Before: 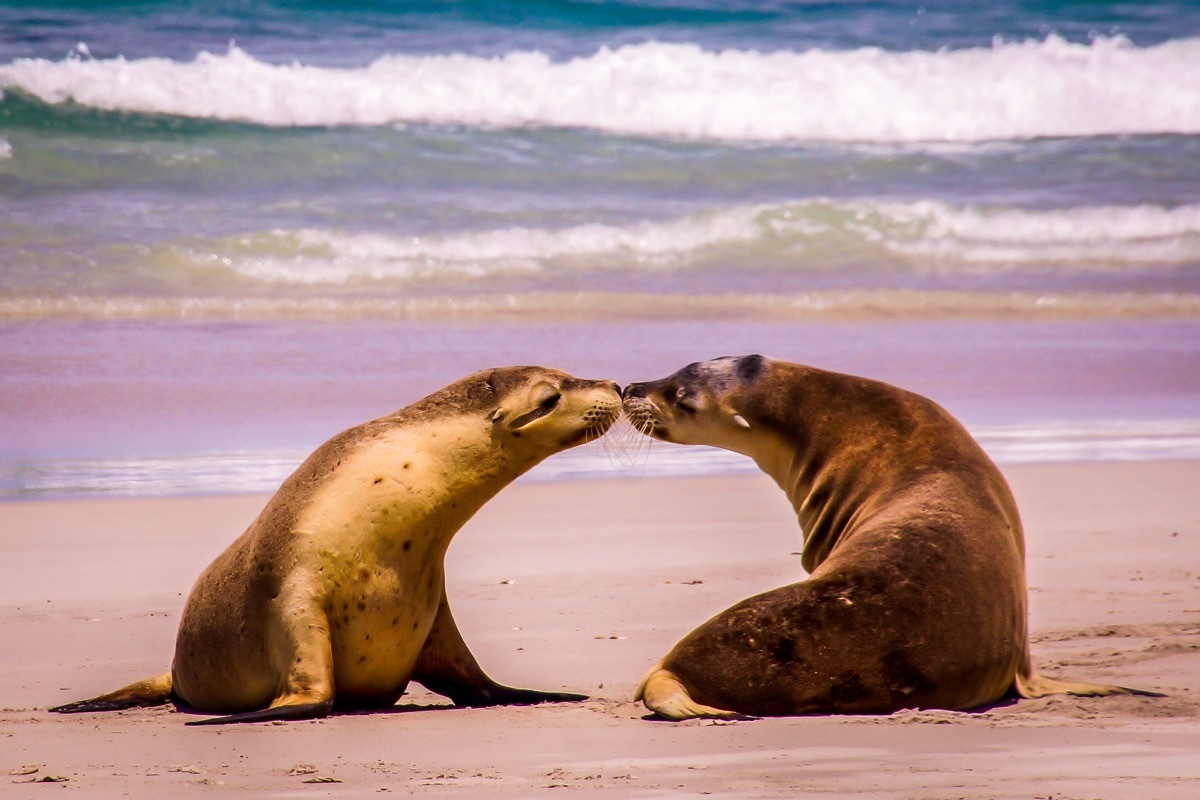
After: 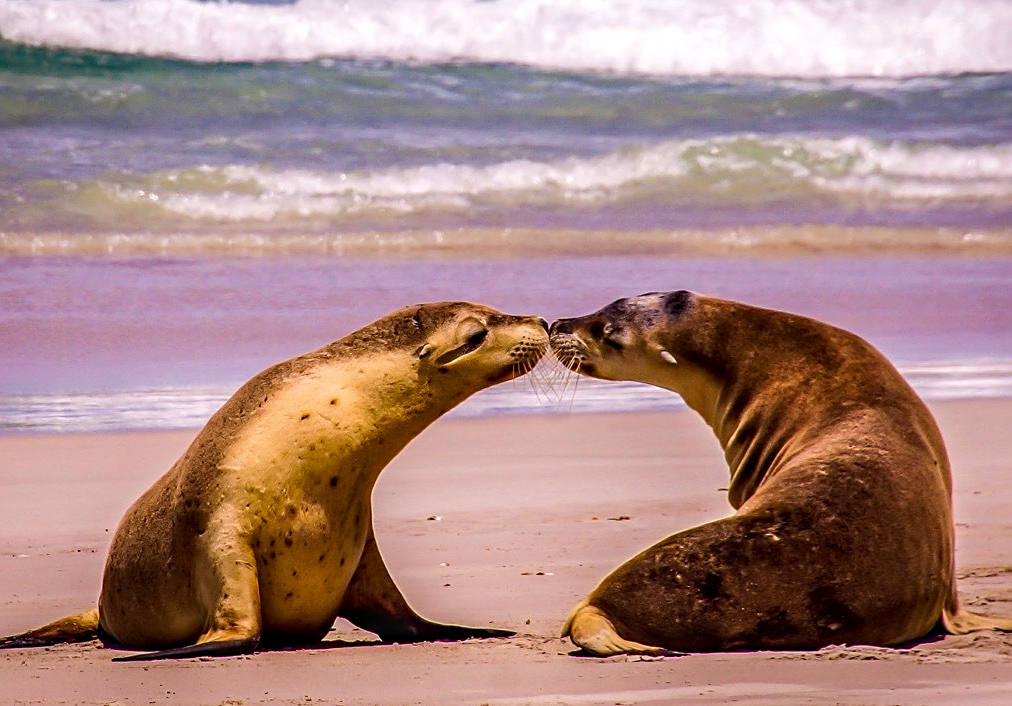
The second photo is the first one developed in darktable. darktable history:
crop: left 6.118%, top 8.118%, right 9.539%, bottom 3.525%
sharpen: on, module defaults
haze removal: strength 0.279, distance 0.247, compatibility mode true, adaptive false
local contrast: on, module defaults
